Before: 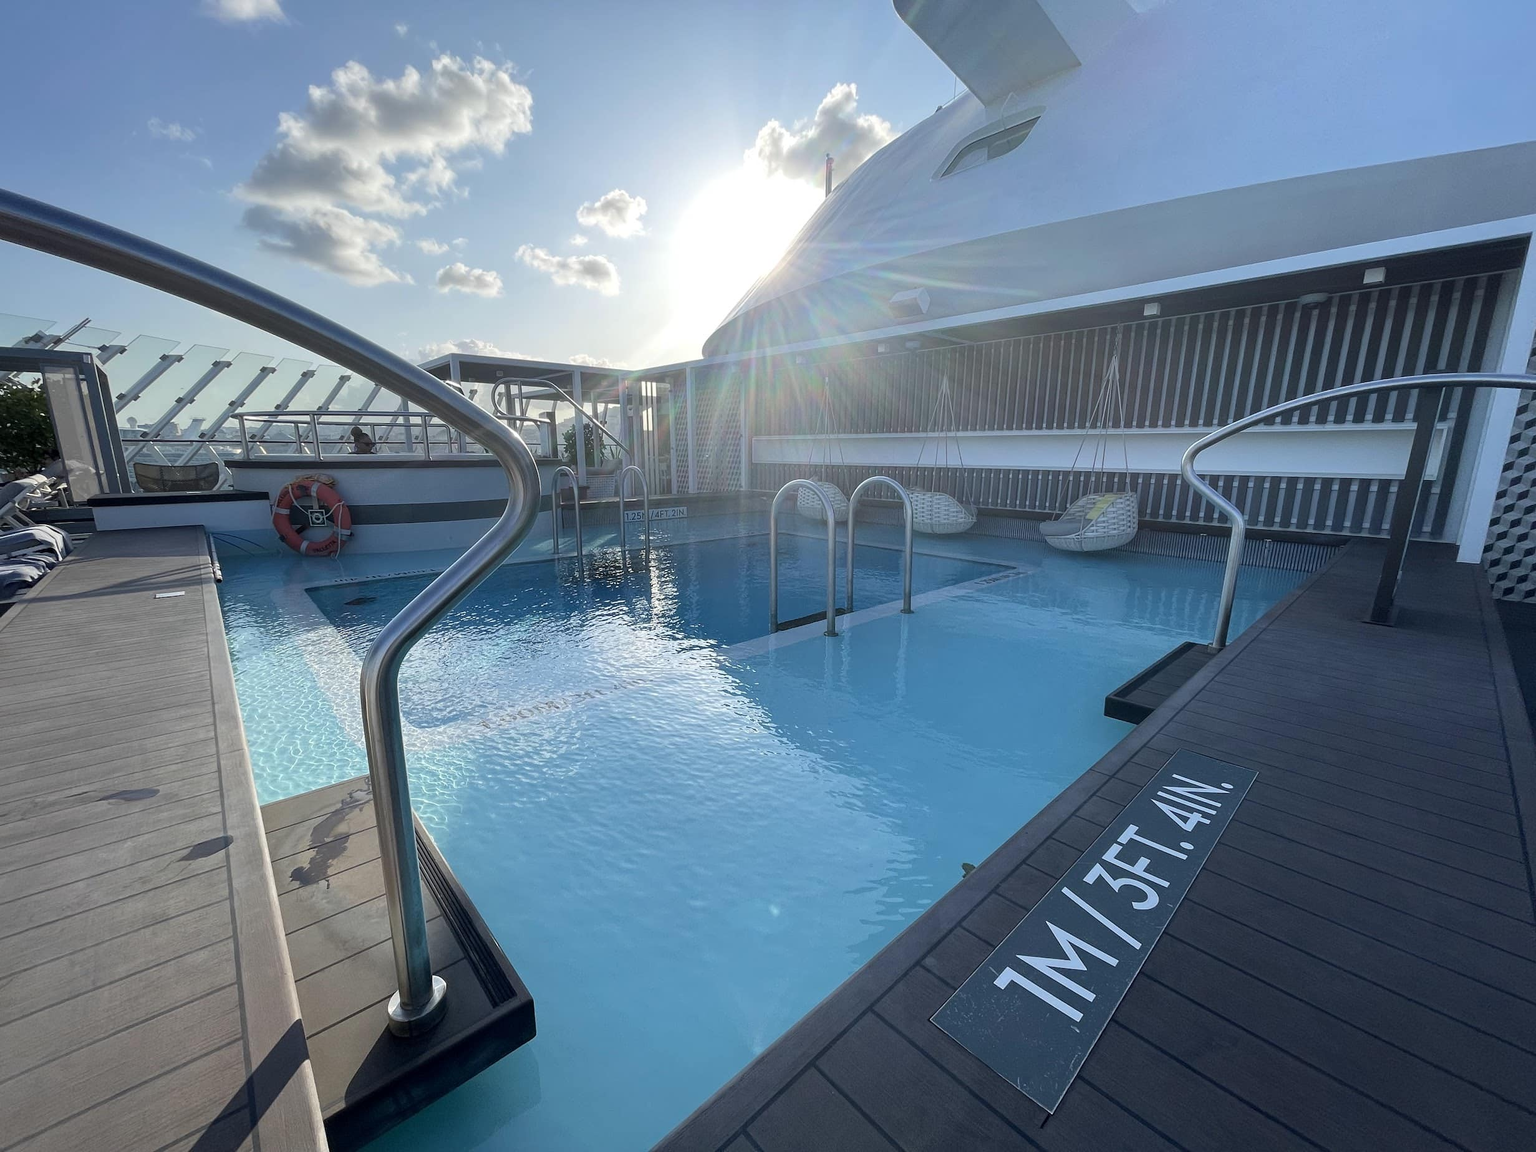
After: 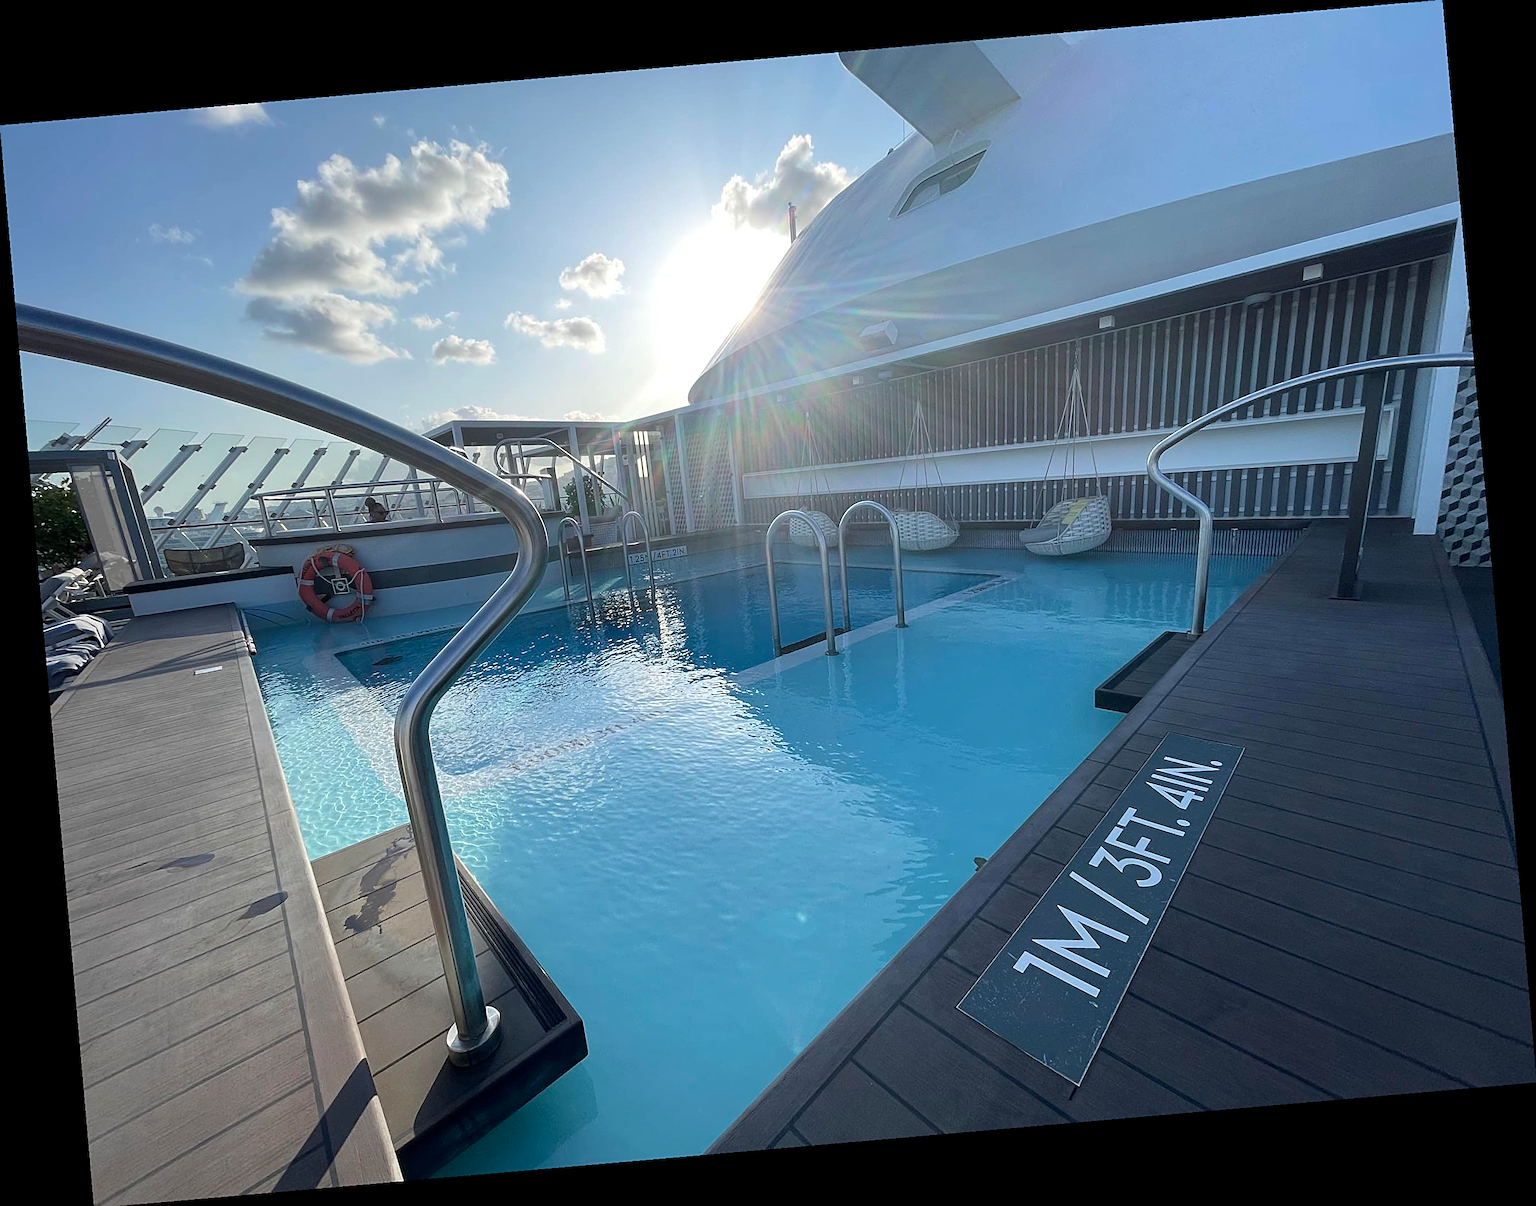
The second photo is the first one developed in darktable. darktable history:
exposure: compensate highlight preservation false
contrast brightness saturation: contrast 0.05
rotate and perspective: rotation -4.98°, automatic cropping off
sharpen: on, module defaults
